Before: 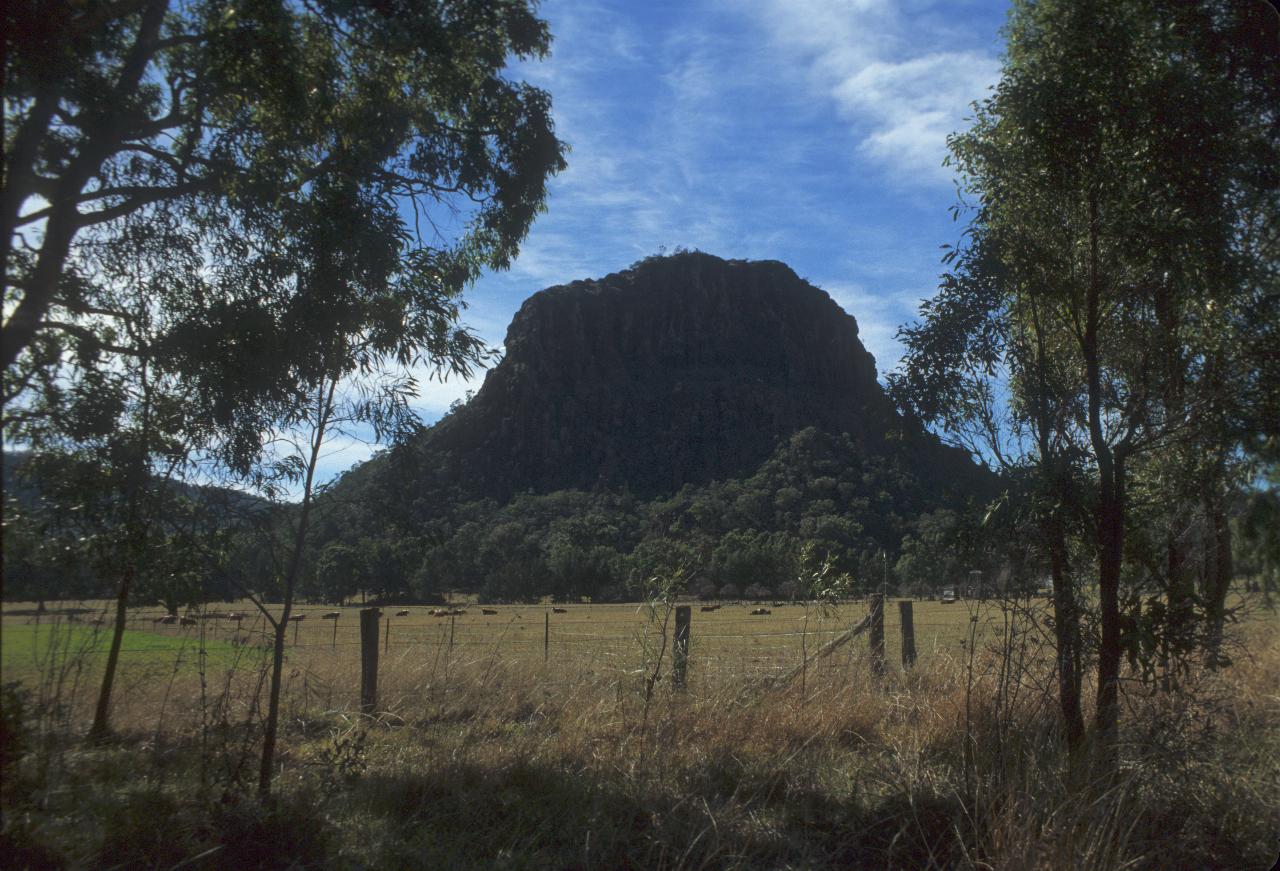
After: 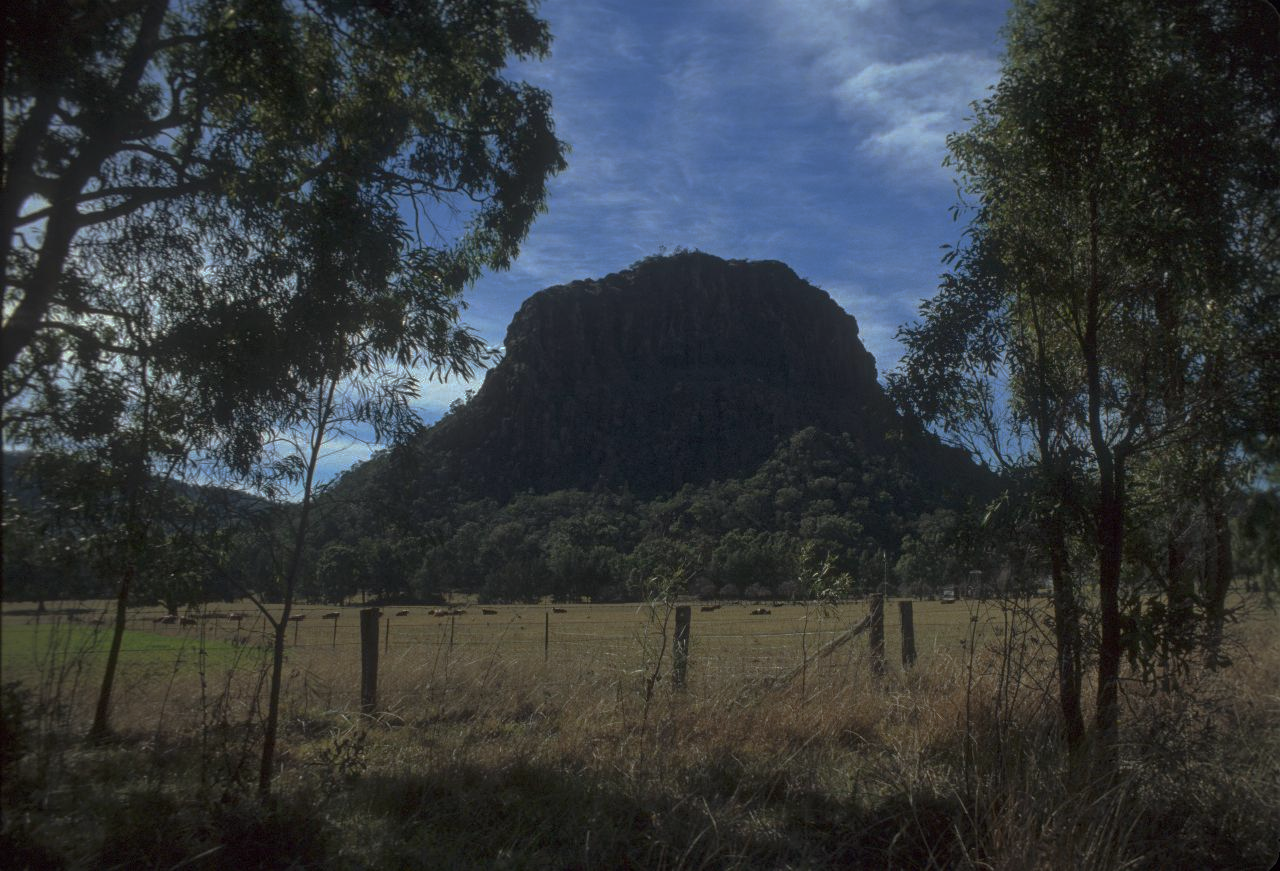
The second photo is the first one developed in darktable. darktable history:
base curve: curves: ch0 [(0, 0) (0.841, 0.609) (1, 1)], preserve colors none
color calibration: illuminant same as pipeline (D50), adaptation XYZ, x 0.345, y 0.358, temperature 5016.15 K, gamut compression 0.987
local contrast: detail 110%
vignetting: fall-off start 84.3%, fall-off radius 79.83%, brightness -0.329, width/height ratio 1.211
